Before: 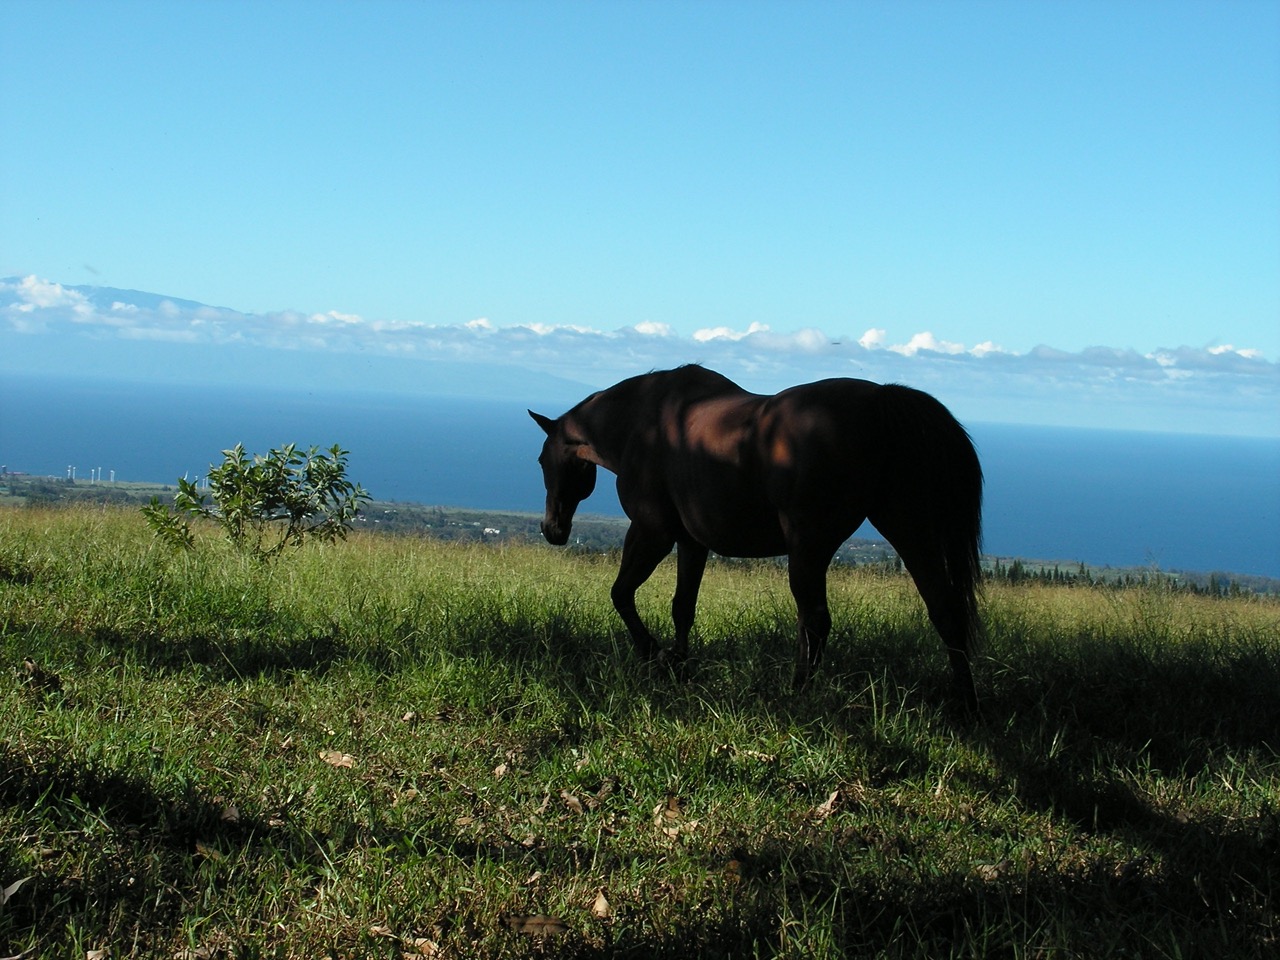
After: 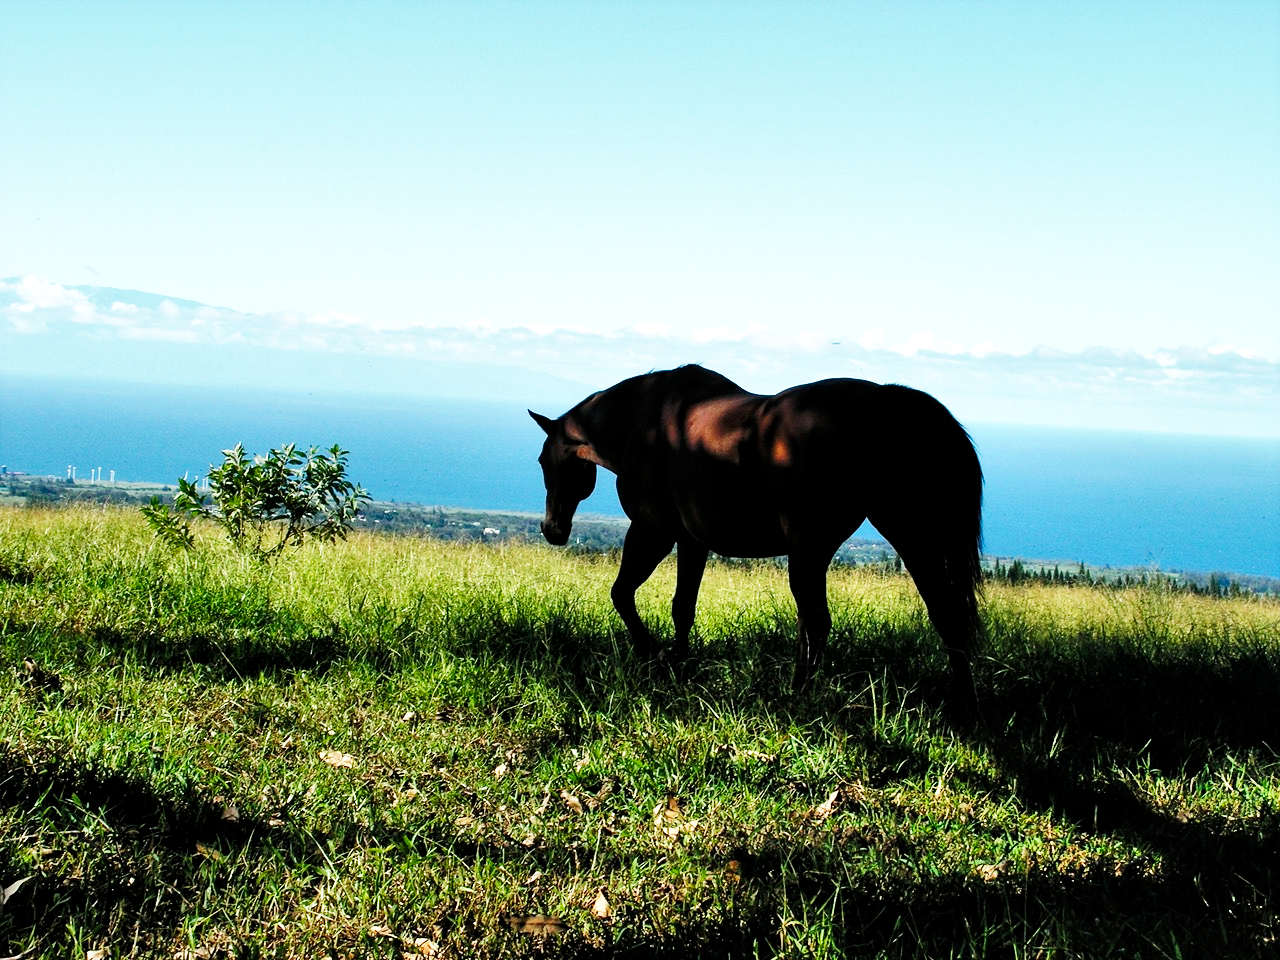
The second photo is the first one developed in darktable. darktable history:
base curve: curves: ch0 [(0, 0) (0.007, 0.004) (0.027, 0.03) (0.046, 0.07) (0.207, 0.54) (0.442, 0.872) (0.673, 0.972) (1, 1)], preserve colors none
shadows and highlights: soften with gaussian
local contrast: highlights 100%, shadows 100%, detail 120%, midtone range 0.2
exposure: black level correction 0.001, compensate highlight preservation false
